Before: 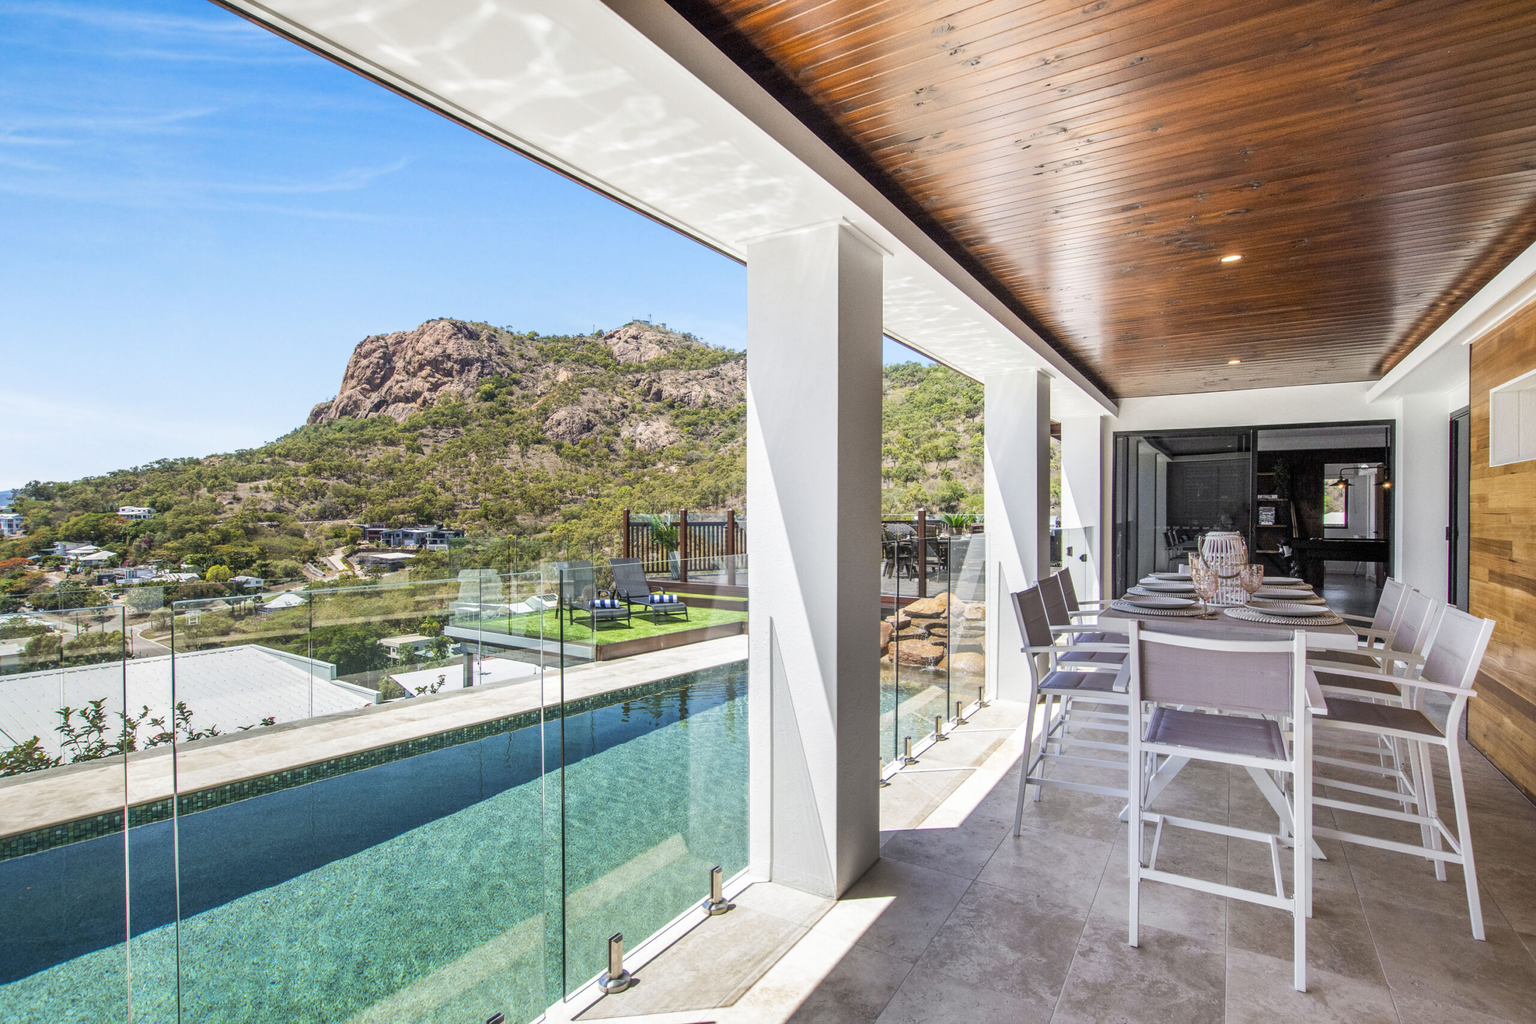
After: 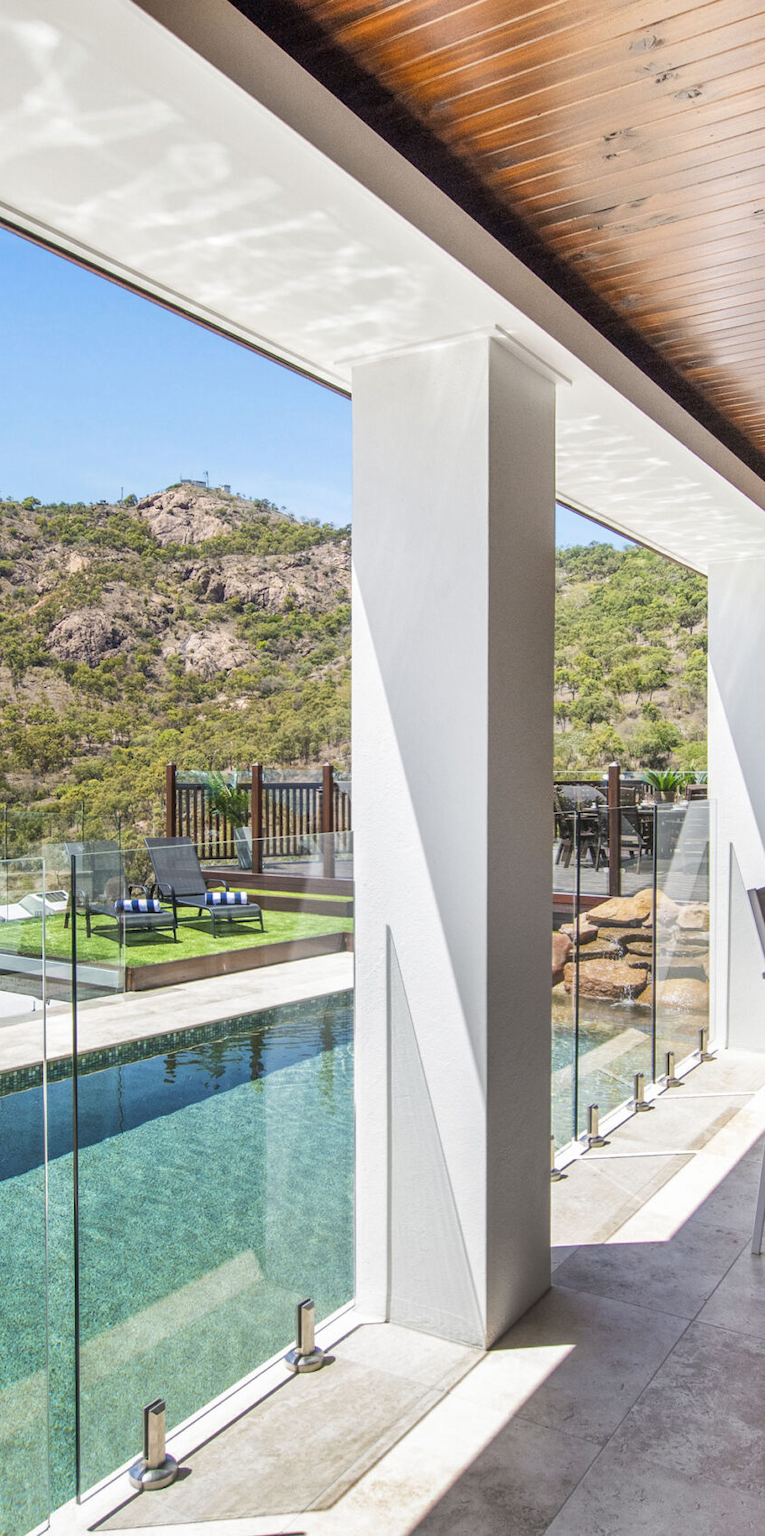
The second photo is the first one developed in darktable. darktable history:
shadows and highlights: shadows 25, highlights -25
color balance rgb: linear chroma grading › global chroma -0.67%, saturation formula JzAzBz (2021)
crop: left 33.36%, right 33.36%
